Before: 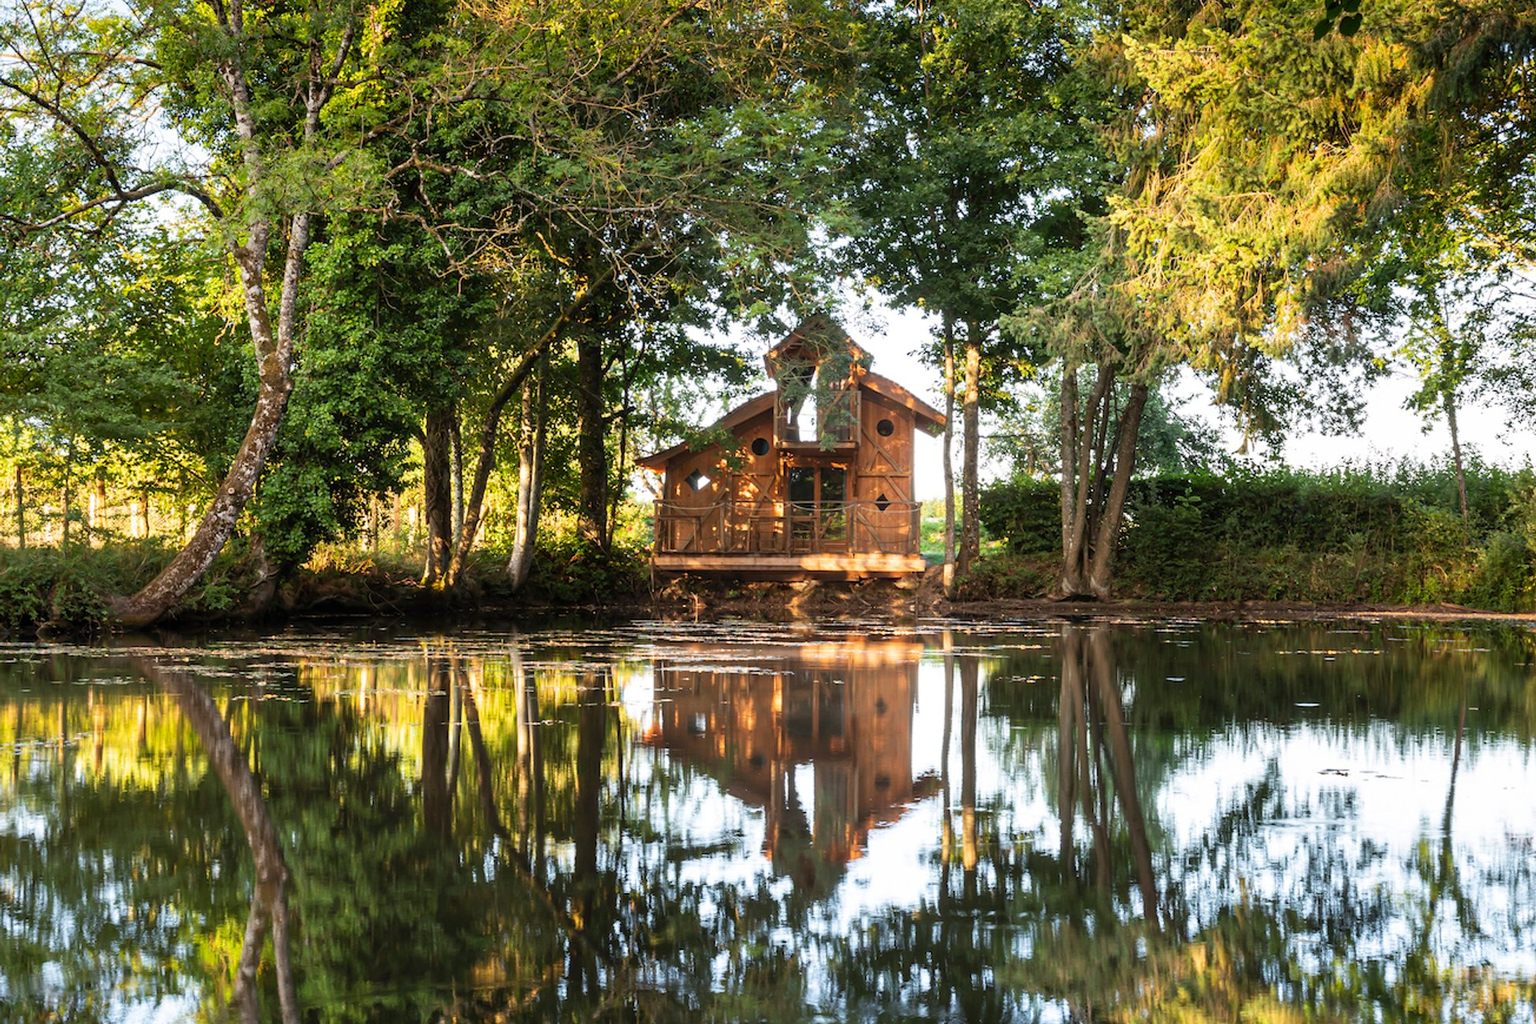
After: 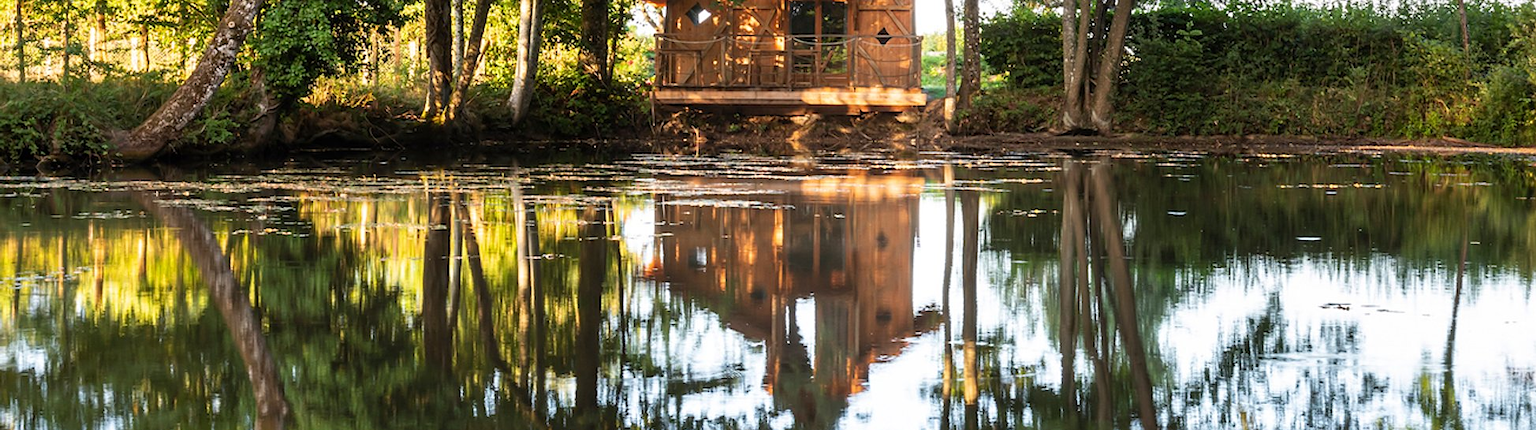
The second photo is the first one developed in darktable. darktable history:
crop: top 45.551%, bottom 12.262%
sharpen: amount 0.2
